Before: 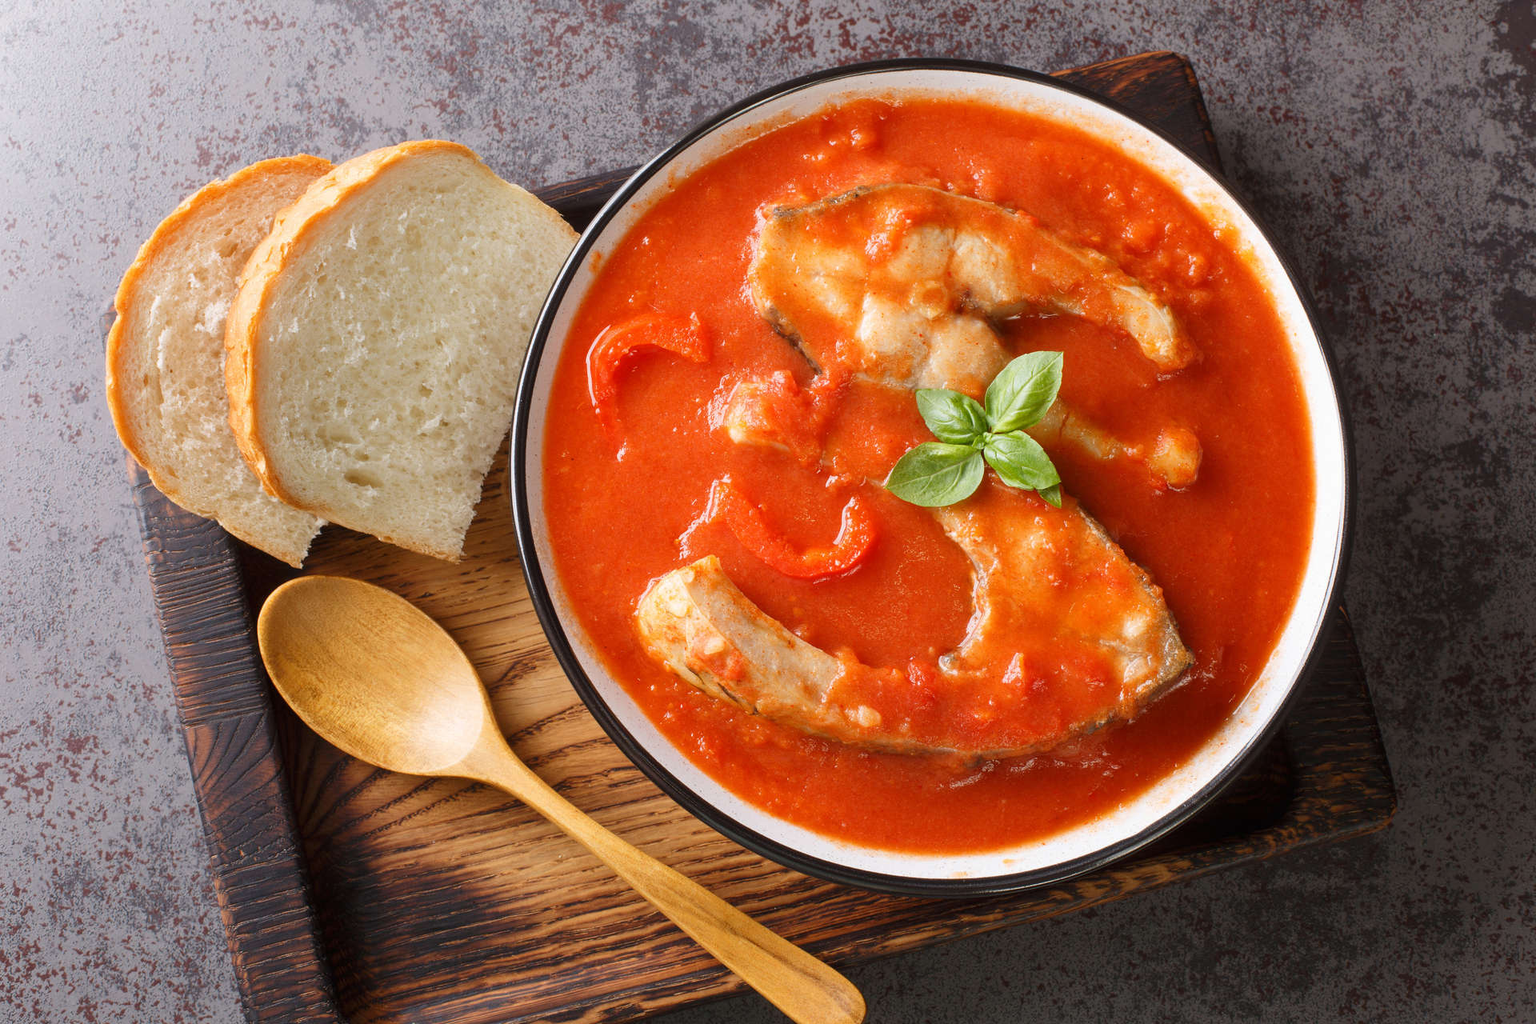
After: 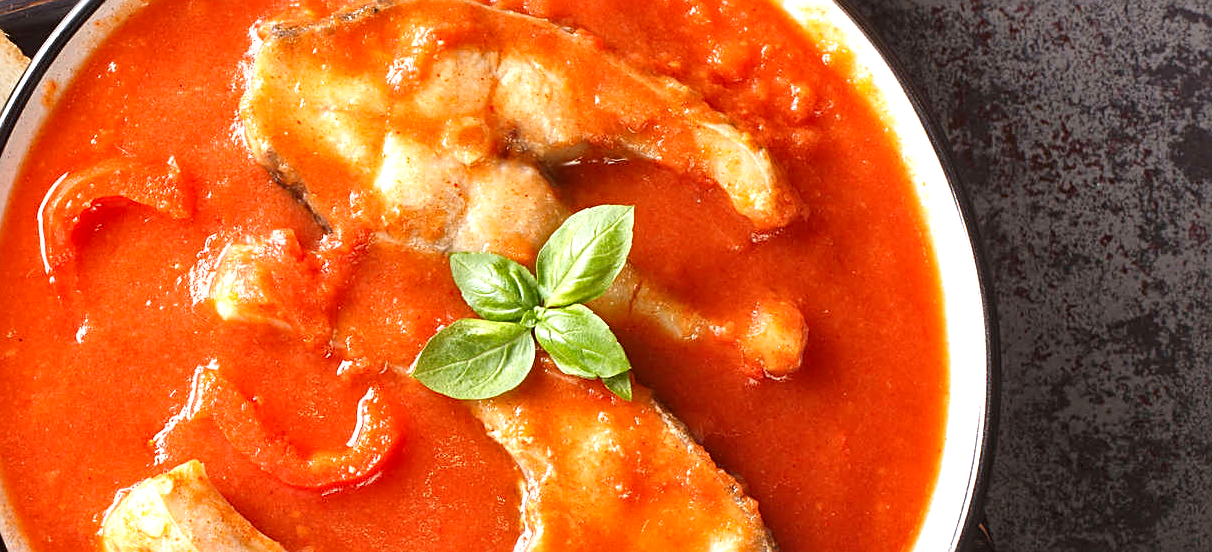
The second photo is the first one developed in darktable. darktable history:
crop: left 36.248%, top 18.345%, right 0.6%, bottom 38.526%
sharpen: on, module defaults
local contrast: mode bilateral grid, contrast 20, coarseness 49, detail 132%, midtone range 0.2
exposure: black level correction -0.002, exposure 0.542 EV, compensate exposure bias true, compensate highlight preservation false
haze removal: compatibility mode true, adaptive false
